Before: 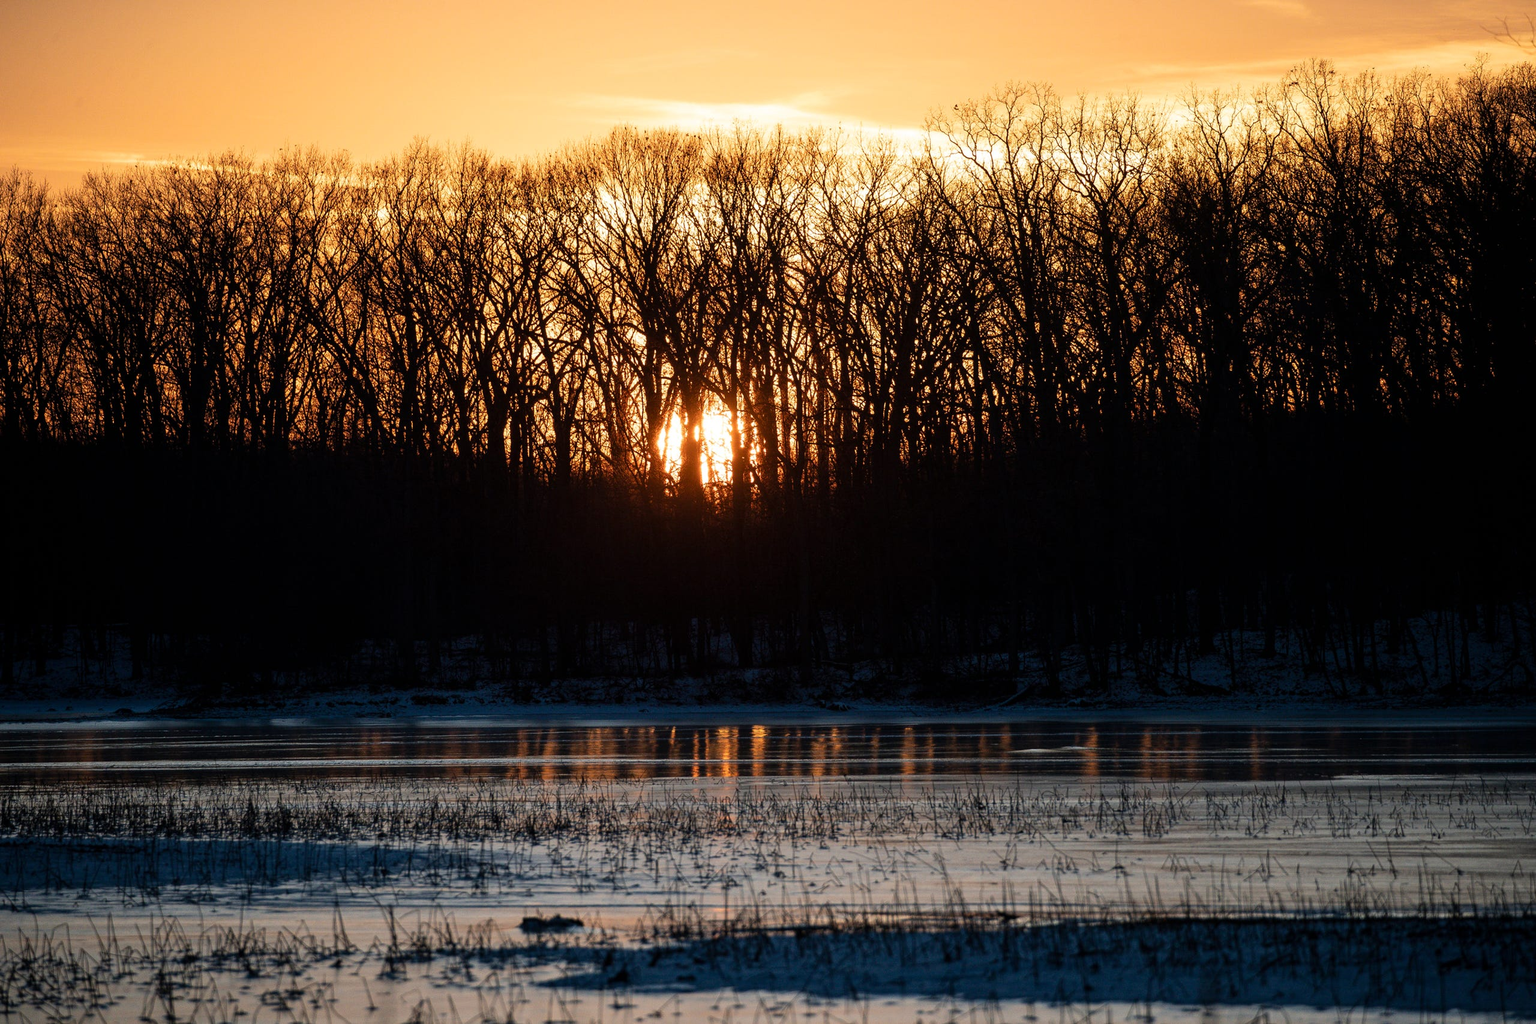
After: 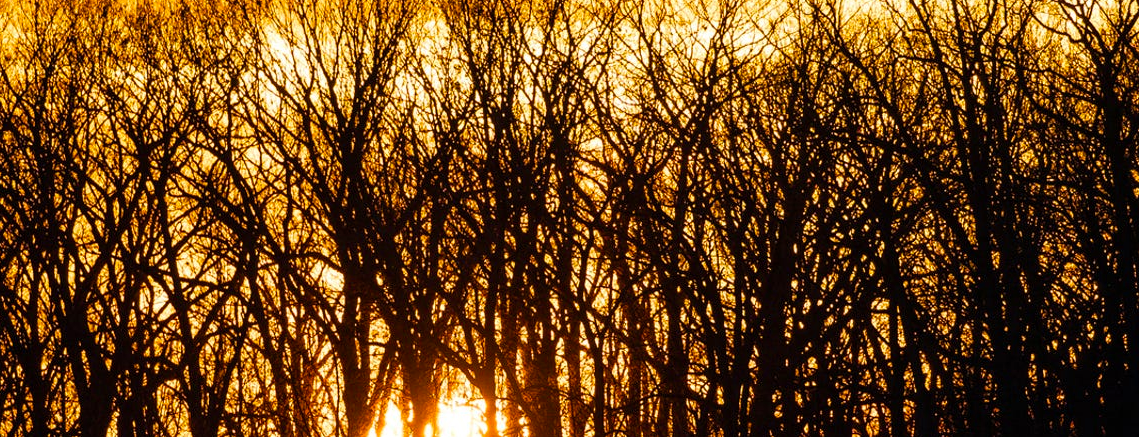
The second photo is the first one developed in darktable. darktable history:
crop: left 28.657%, top 16.795%, right 26.85%, bottom 57.561%
color balance rgb: linear chroma grading › mid-tones 7.697%, perceptual saturation grading › global saturation 29.957%, global vibrance 20%
